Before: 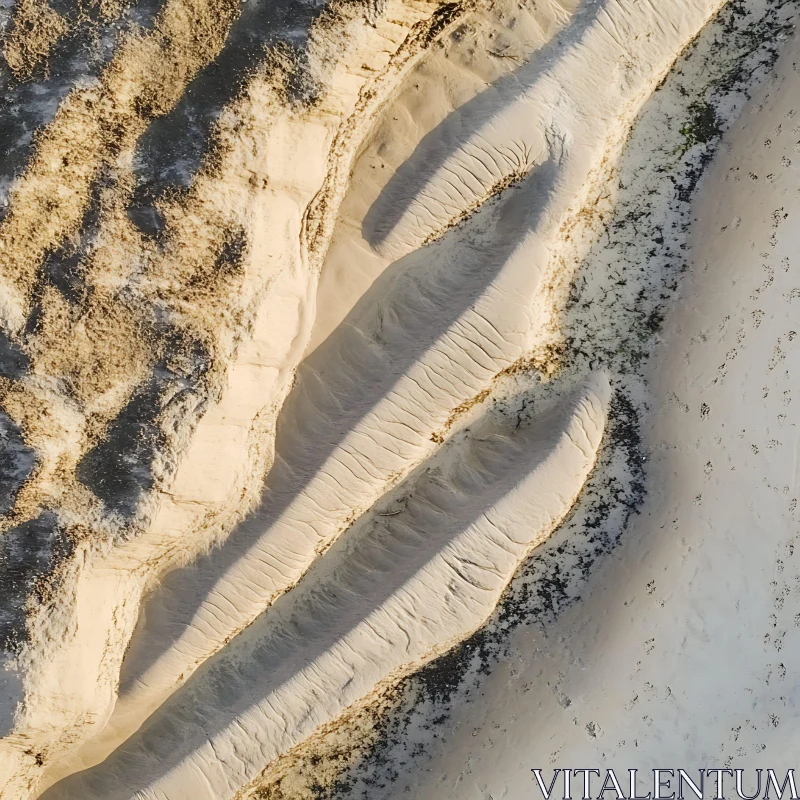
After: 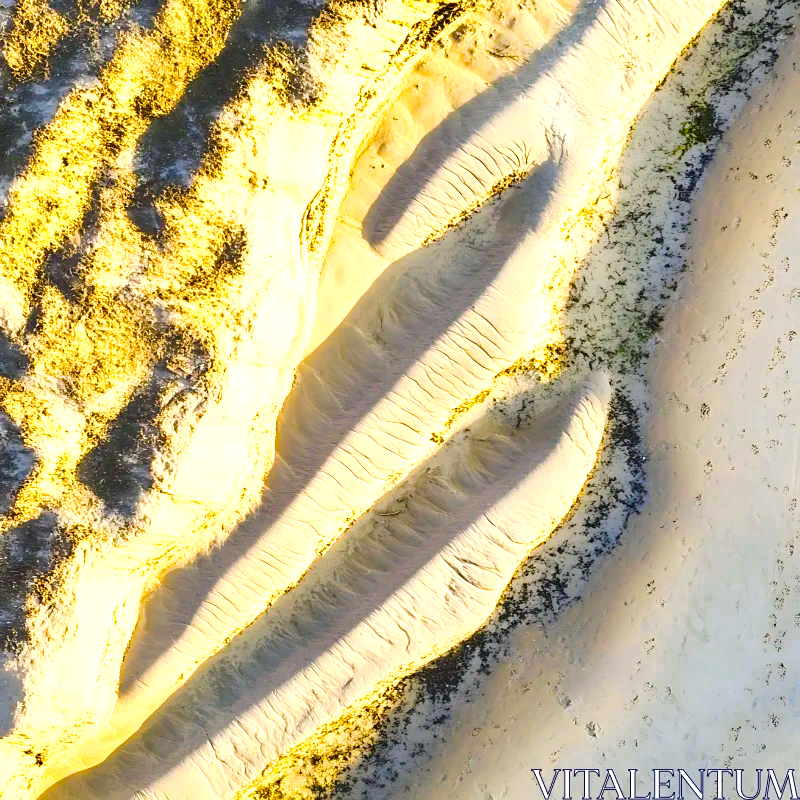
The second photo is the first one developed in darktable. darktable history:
color zones: curves: ch0 [(0.099, 0.624) (0.257, 0.596) (0.384, 0.376) (0.529, 0.492) (0.697, 0.564) (0.768, 0.532) (0.908, 0.644)]; ch1 [(0.112, 0.564) (0.254, 0.612) (0.432, 0.676) (0.592, 0.456) (0.743, 0.684) (0.888, 0.536)]; ch2 [(0.25, 0.5) (0.469, 0.36) (0.75, 0.5)]
color balance rgb: linear chroma grading › shadows 10%, linear chroma grading › highlights 10%, linear chroma grading › global chroma 15%, linear chroma grading › mid-tones 15%, perceptual saturation grading › global saturation 40%, perceptual saturation grading › highlights -25%, perceptual saturation grading › mid-tones 35%, perceptual saturation grading › shadows 35%, perceptual brilliance grading › global brilliance 11.29%, global vibrance 11.29%
